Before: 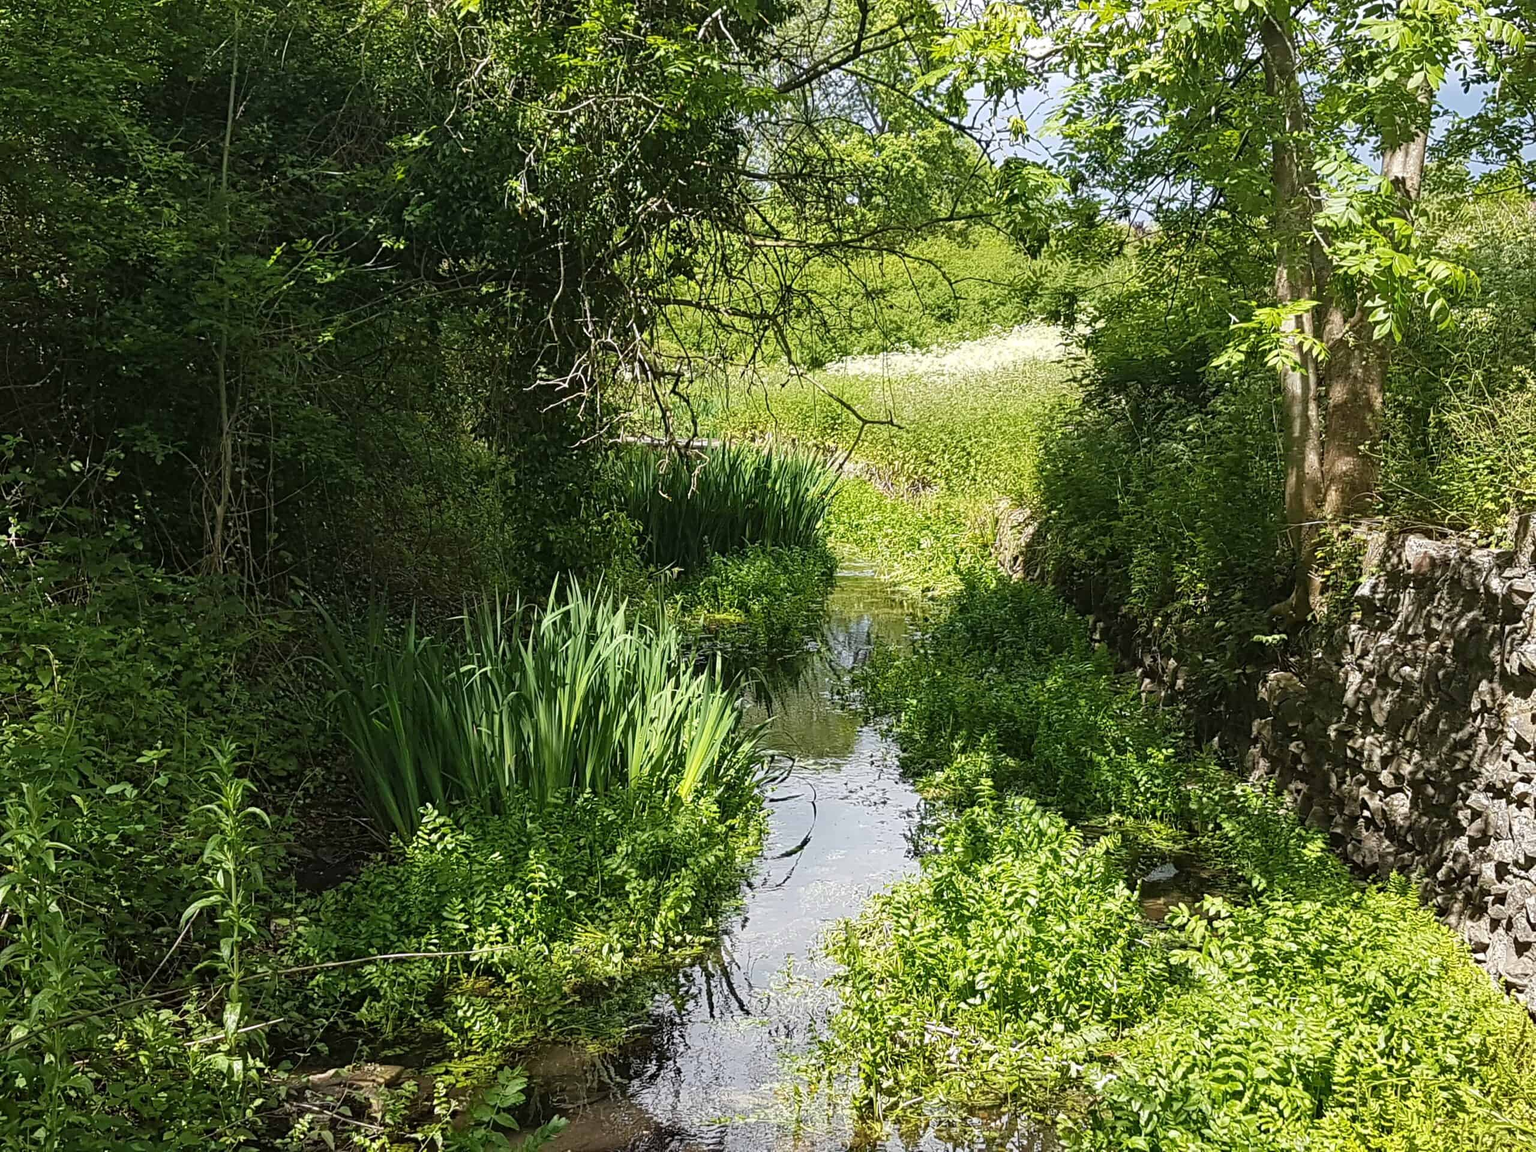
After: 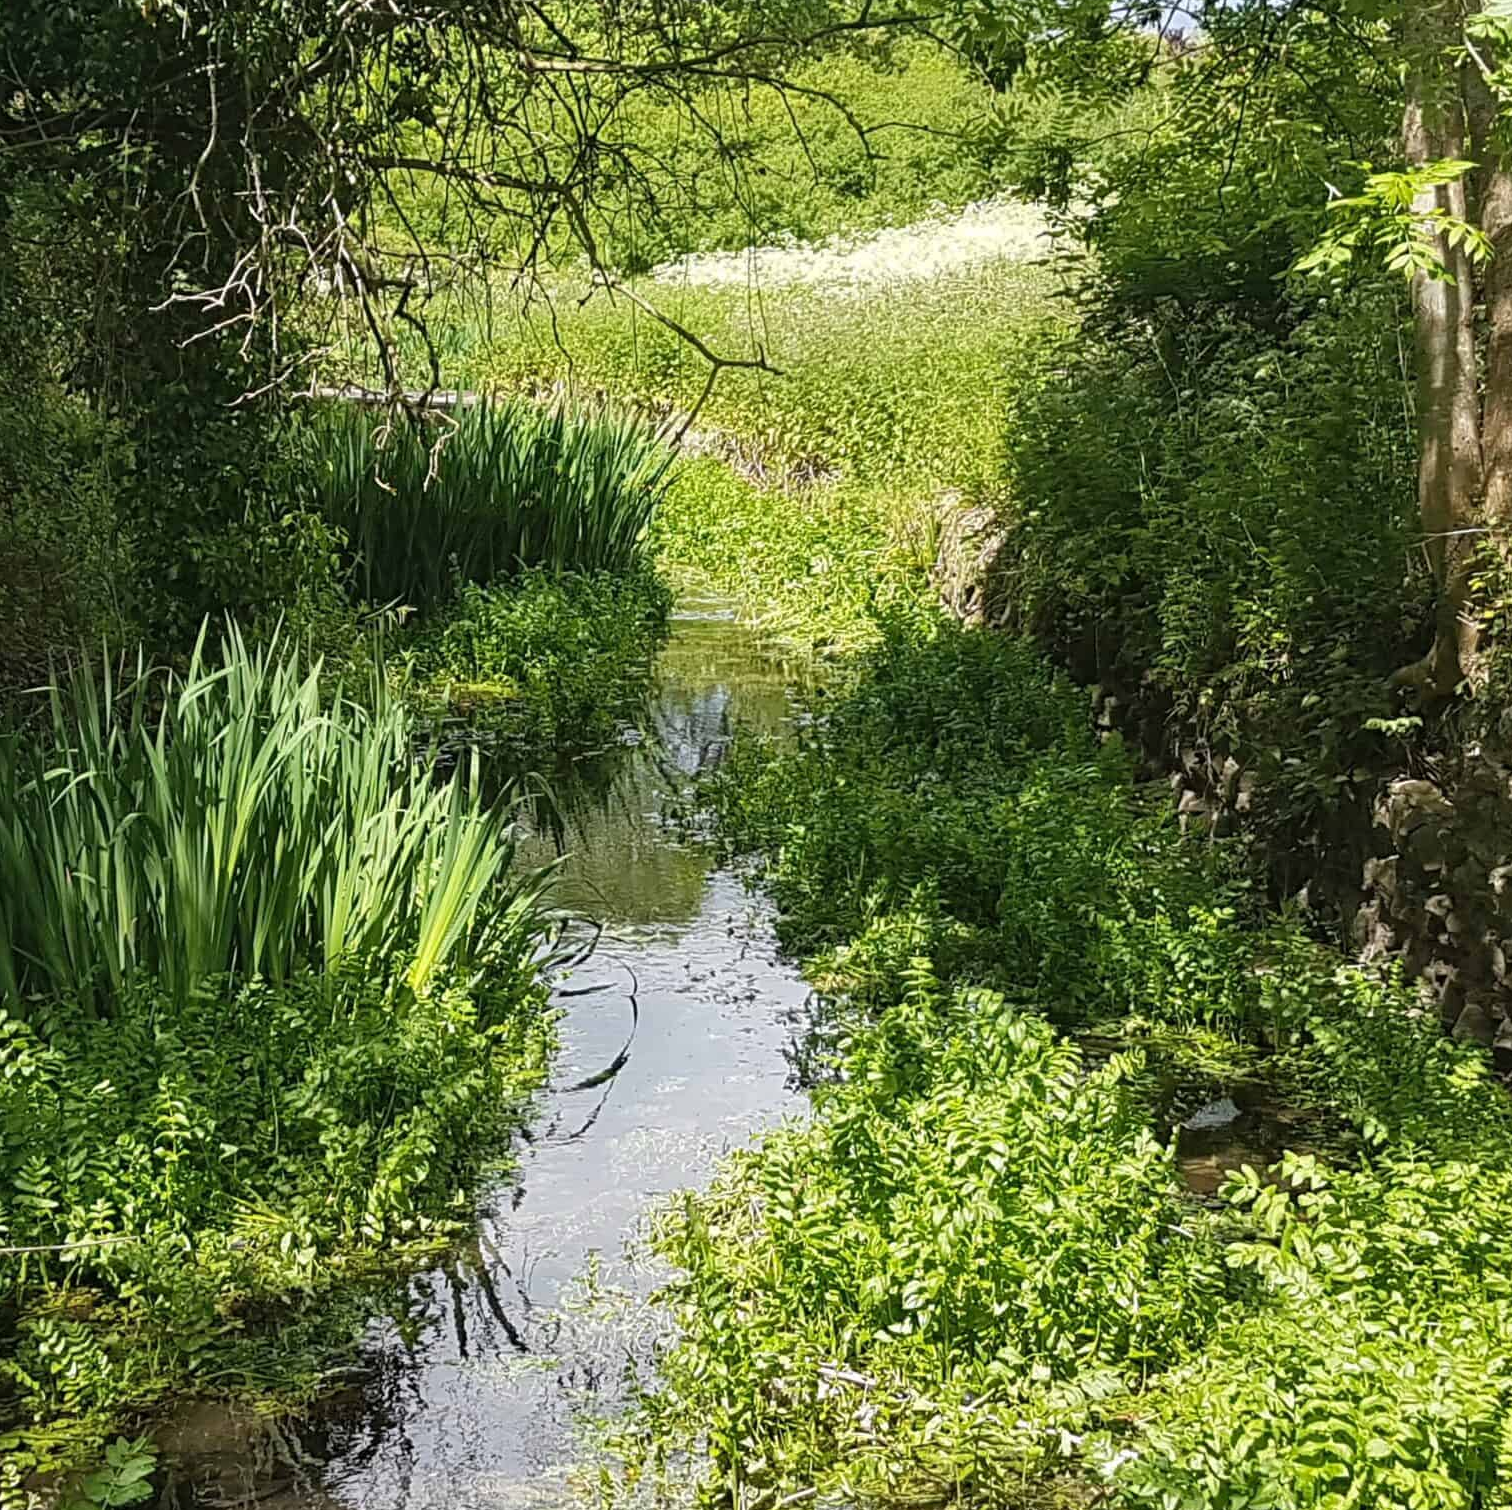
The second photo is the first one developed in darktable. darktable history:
shadows and highlights: shadows 25, highlights -25
crop and rotate: left 28.256%, top 17.734%, right 12.656%, bottom 3.573%
